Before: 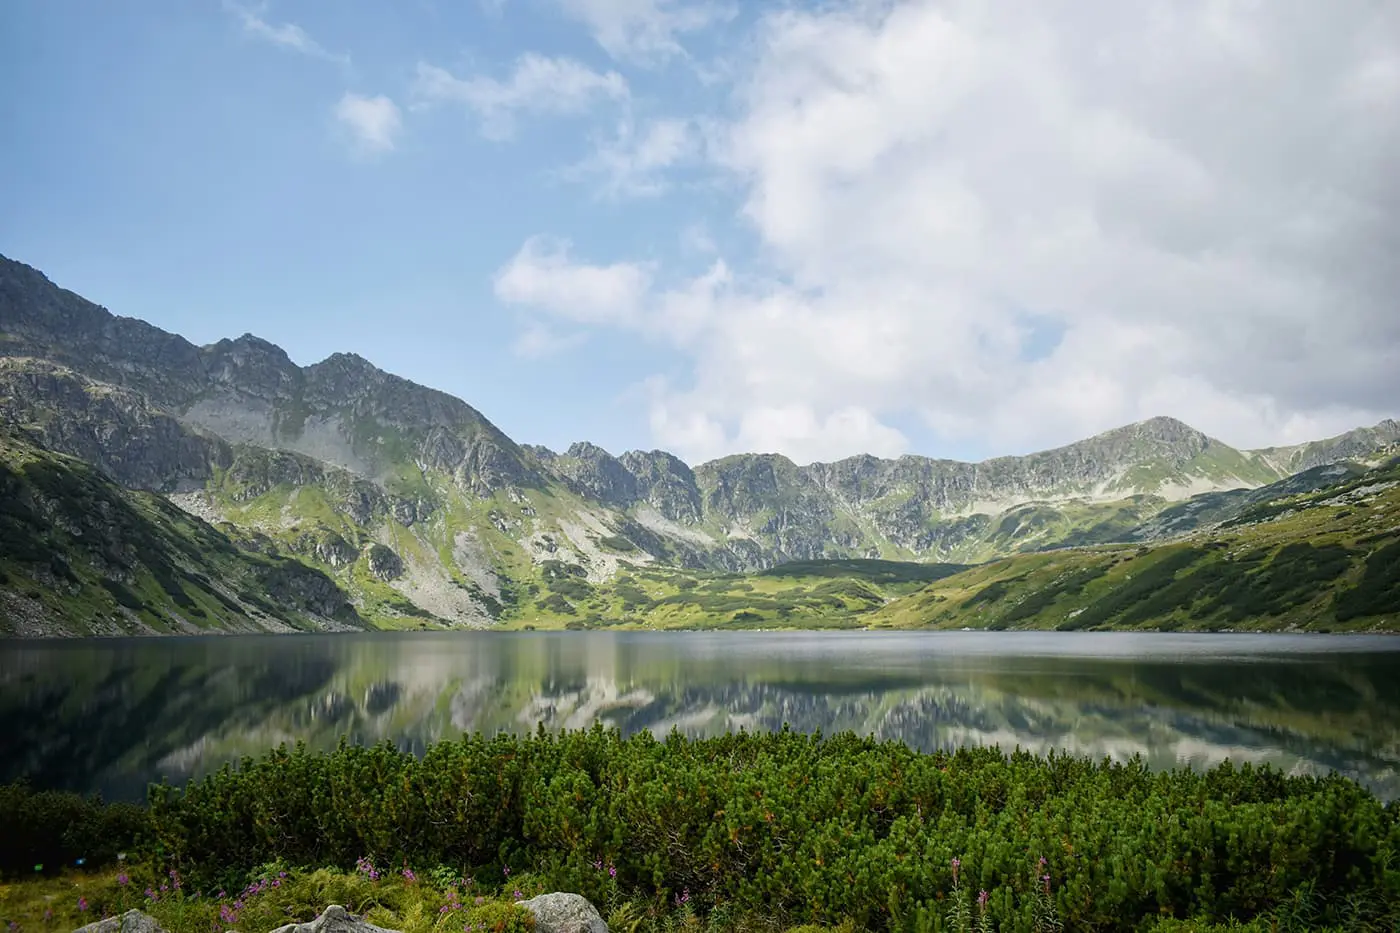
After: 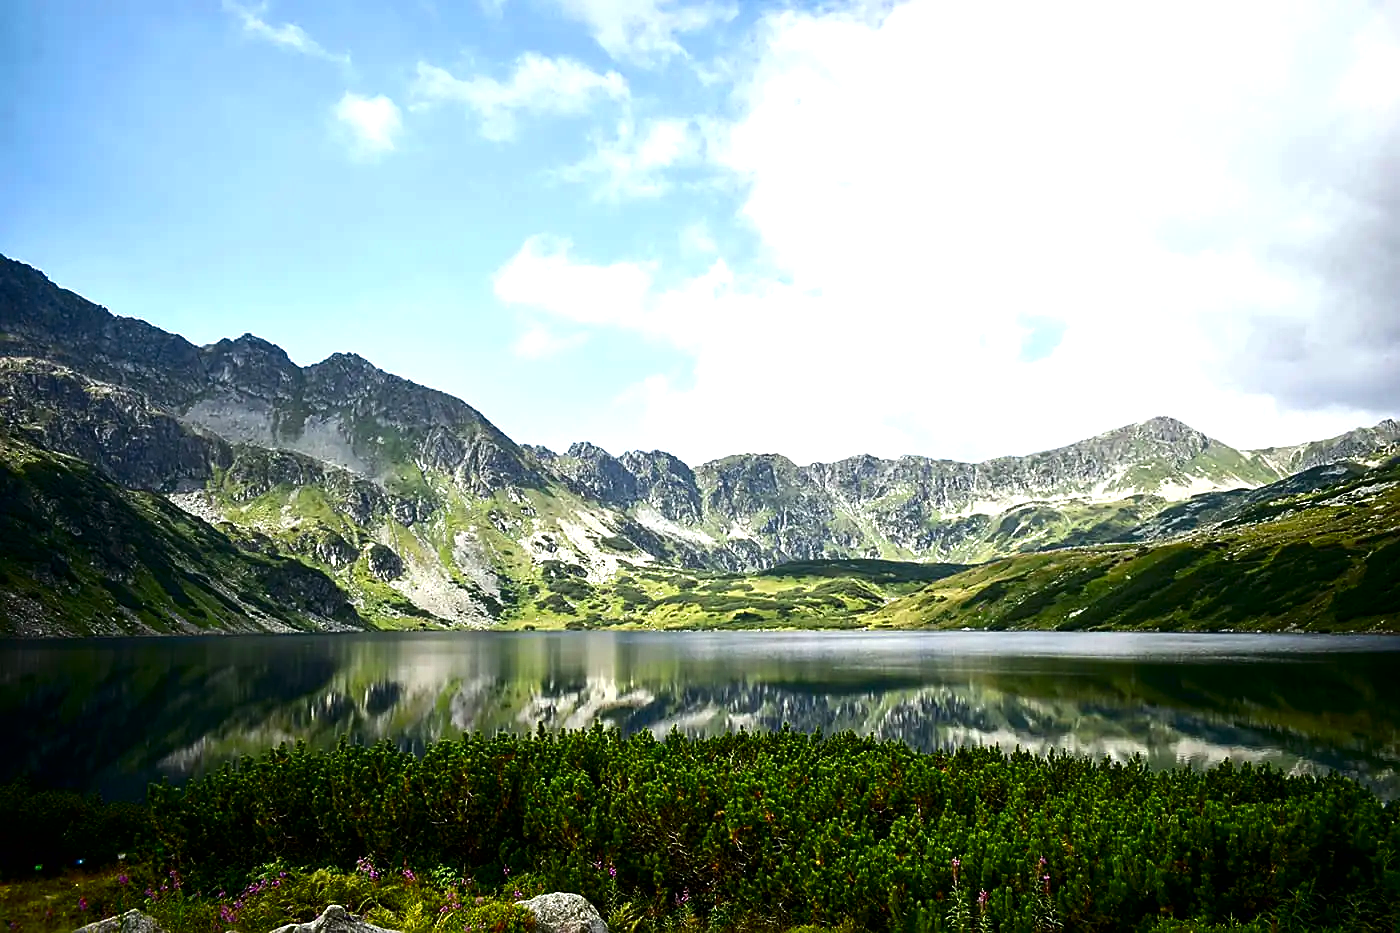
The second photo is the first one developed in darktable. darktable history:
levels: levels [0, 0.394, 0.787]
contrast brightness saturation: contrast 0.186, brightness -0.237, saturation 0.118
sharpen: on, module defaults
